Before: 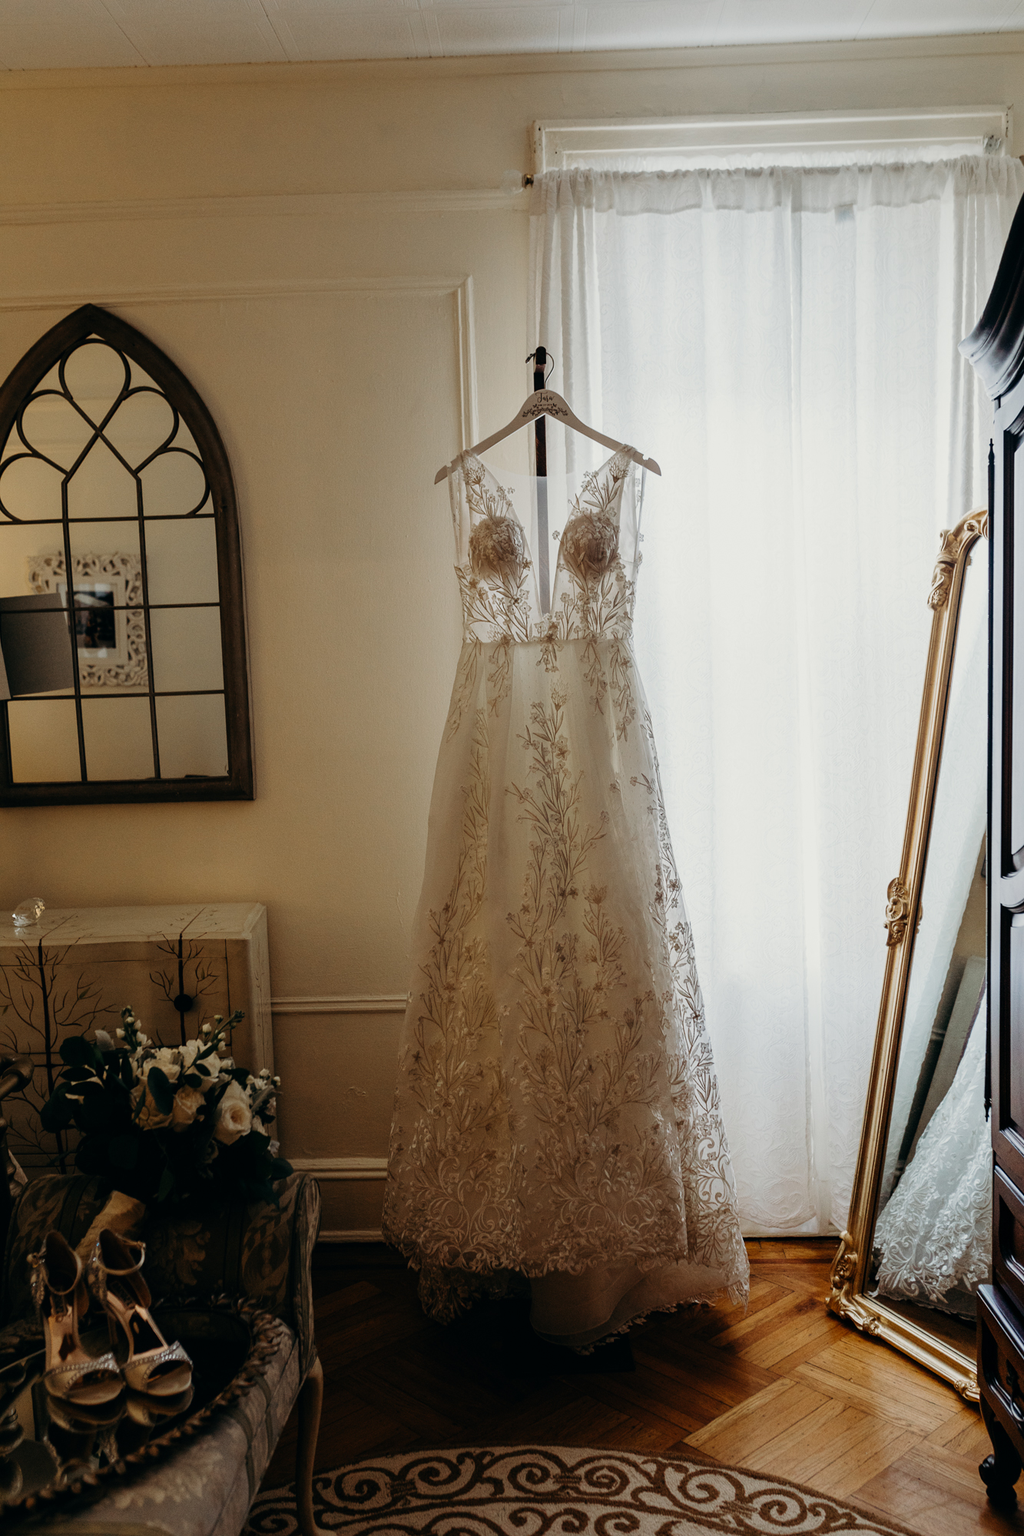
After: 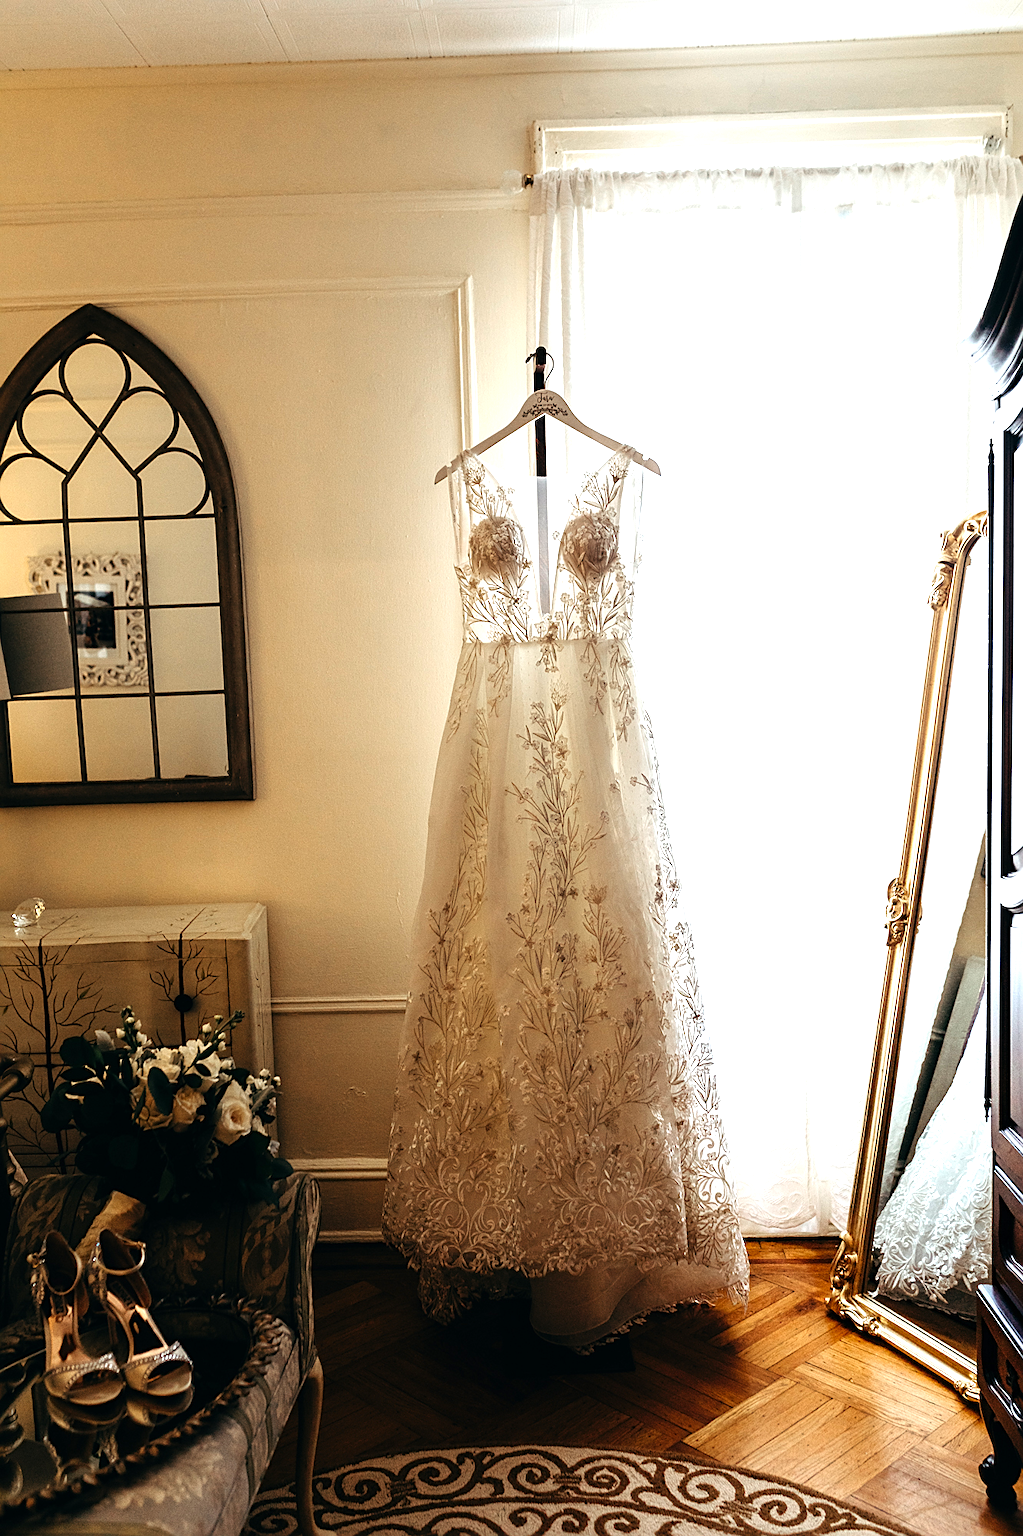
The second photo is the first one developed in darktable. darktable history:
sharpen: on, module defaults
levels: levels [0, 0.352, 0.703]
